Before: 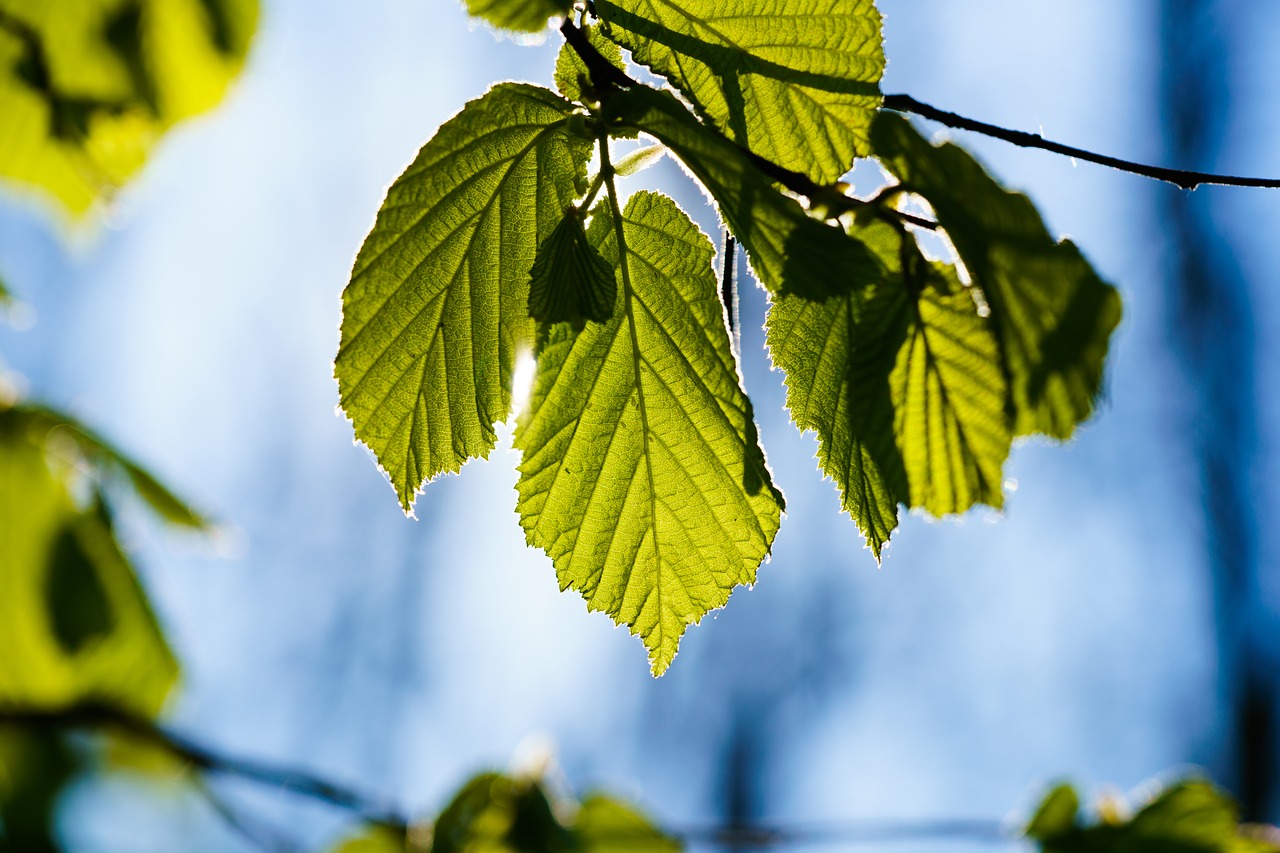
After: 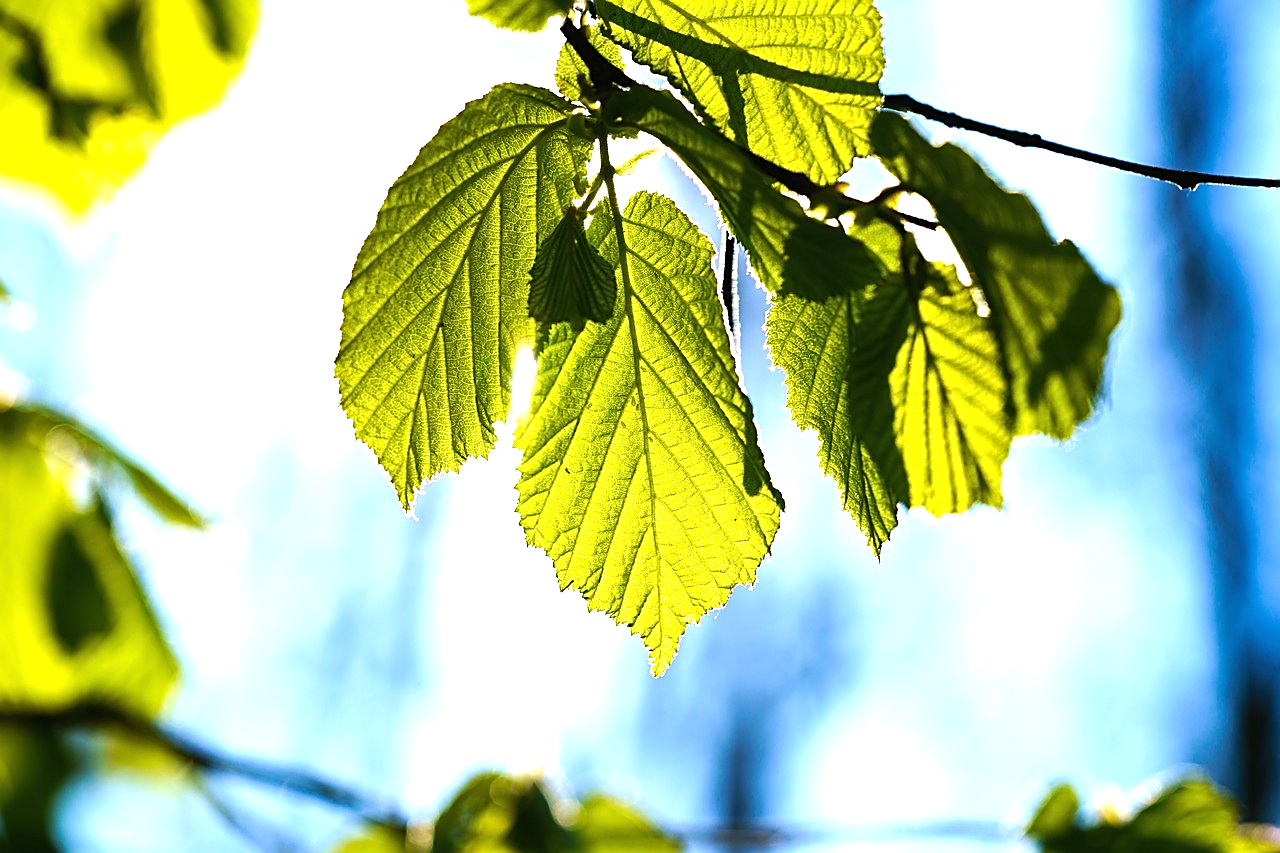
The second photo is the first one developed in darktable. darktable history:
sharpen: on, module defaults
exposure: black level correction 0, exposure 1.1 EV, compensate exposure bias true, compensate highlight preservation false
